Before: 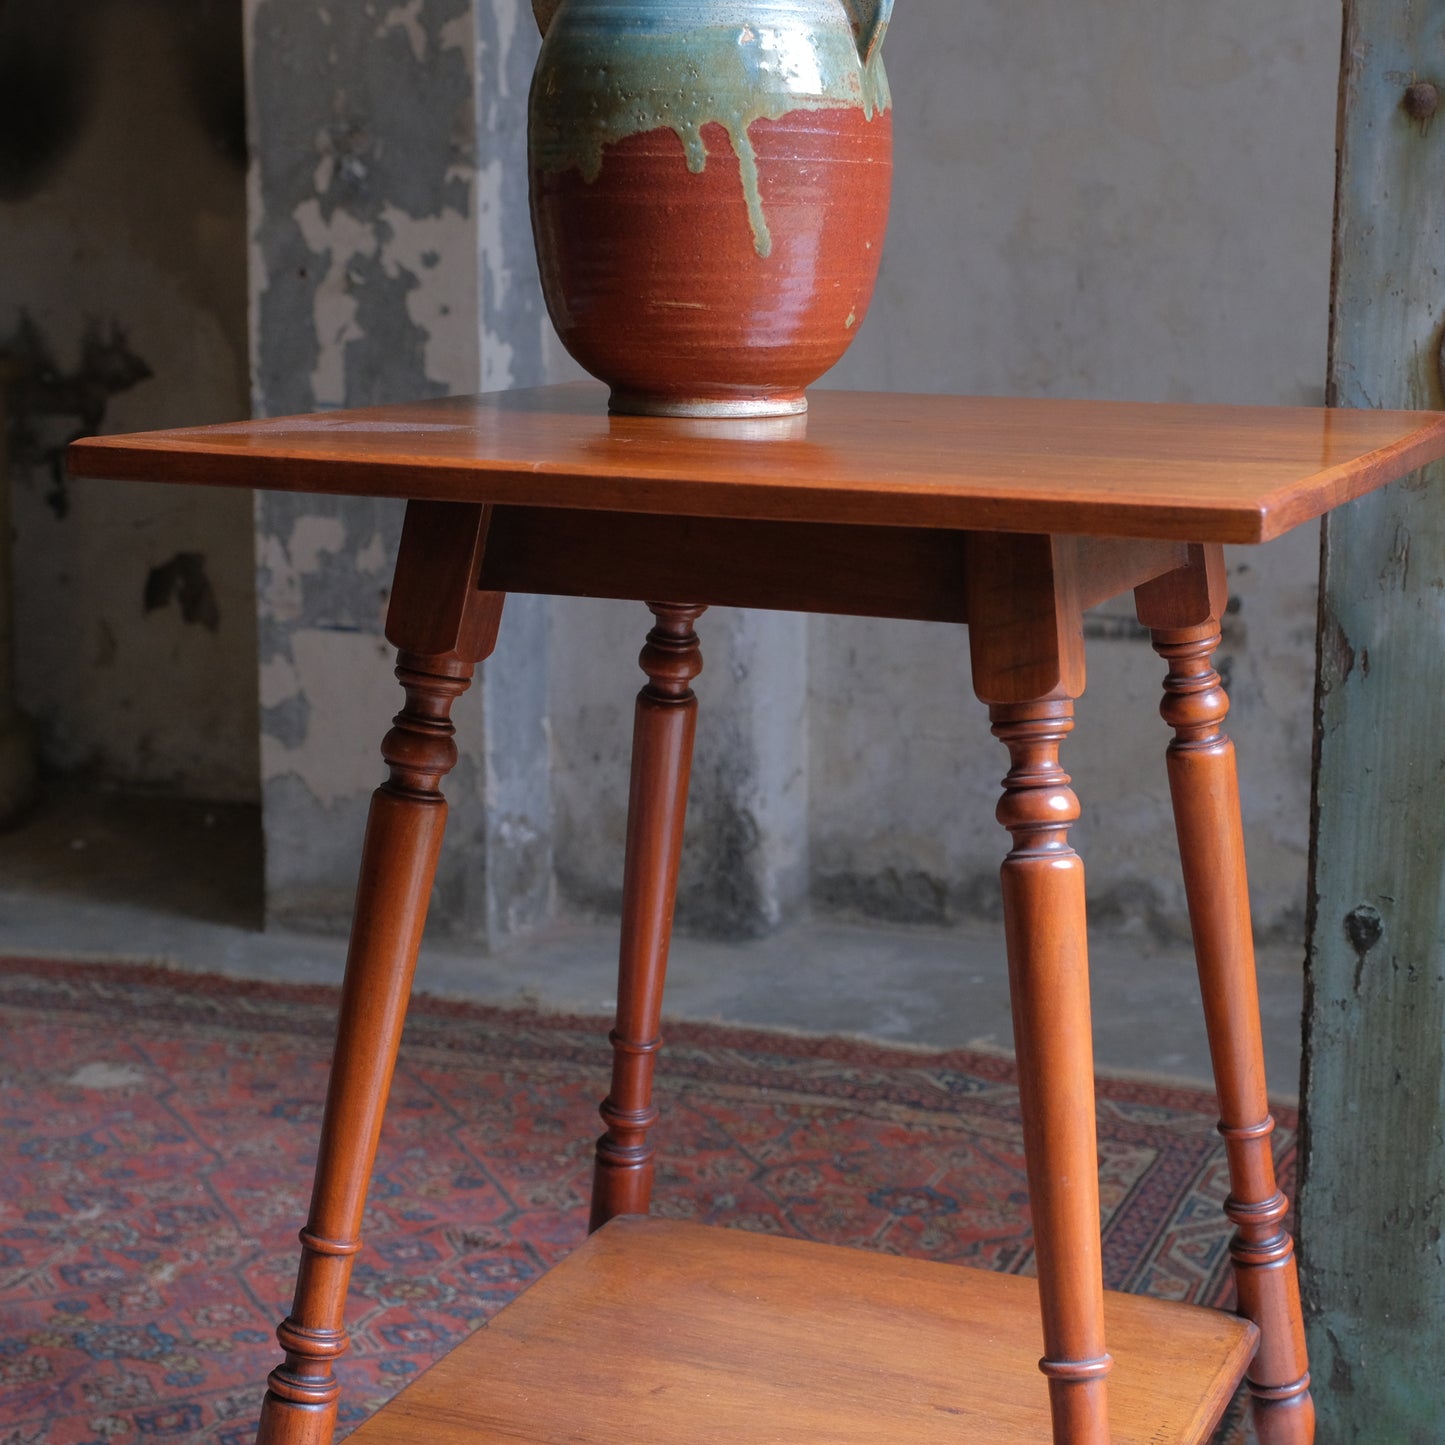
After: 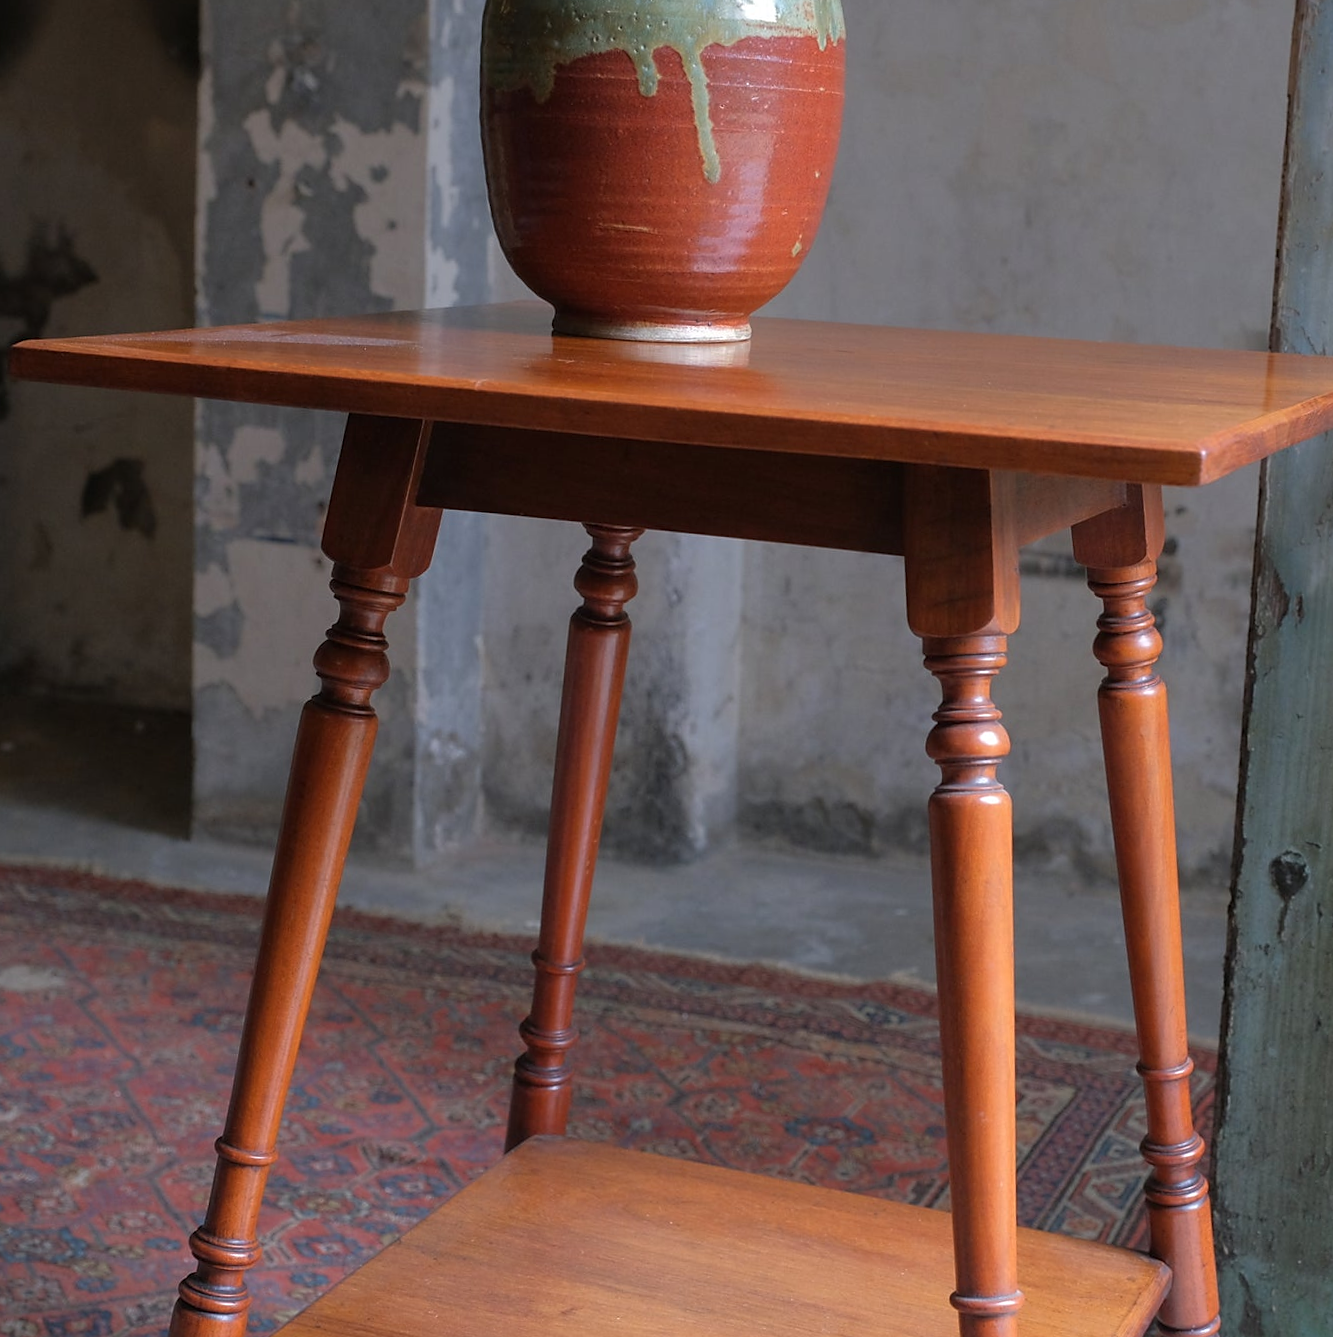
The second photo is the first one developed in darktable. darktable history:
sharpen: radius 1.818, amount 0.405, threshold 1.59
crop and rotate: angle -1.94°, left 3.134%, top 3.802%, right 1.501%, bottom 0.555%
